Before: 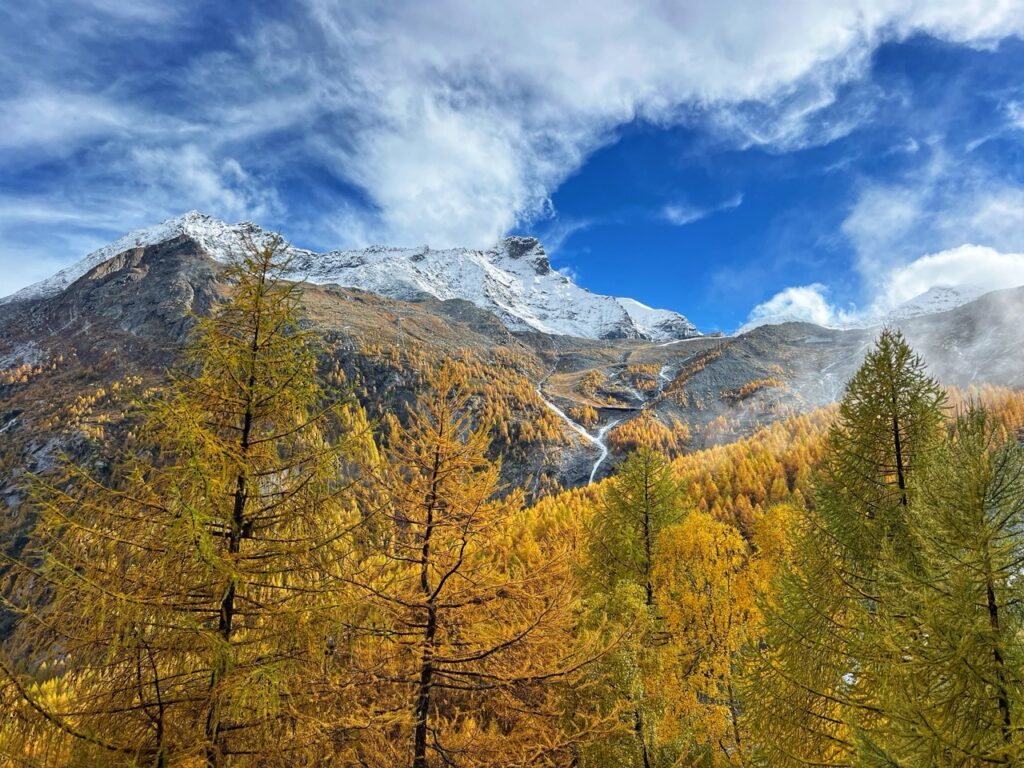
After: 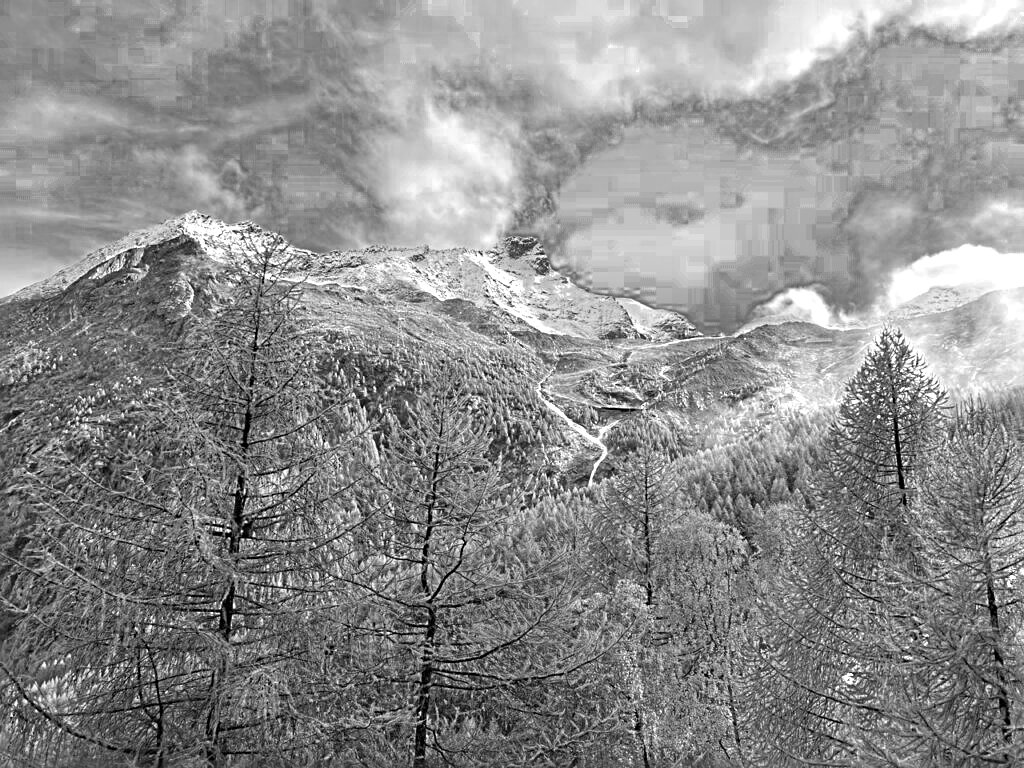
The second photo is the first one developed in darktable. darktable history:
sharpen: radius 3.119
exposure: exposure 1 EV, compensate highlight preservation false
color zones: curves: ch0 [(0.002, 0.589) (0.107, 0.484) (0.146, 0.249) (0.217, 0.352) (0.309, 0.525) (0.39, 0.404) (0.455, 0.169) (0.597, 0.055) (0.724, 0.212) (0.775, 0.691) (0.869, 0.571) (1, 0.587)]; ch1 [(0, 0) (0.143, 0) (0.286, 0) (0.429, 0) (0.571, 0) (0.714, 0) (0.857, 0)]
